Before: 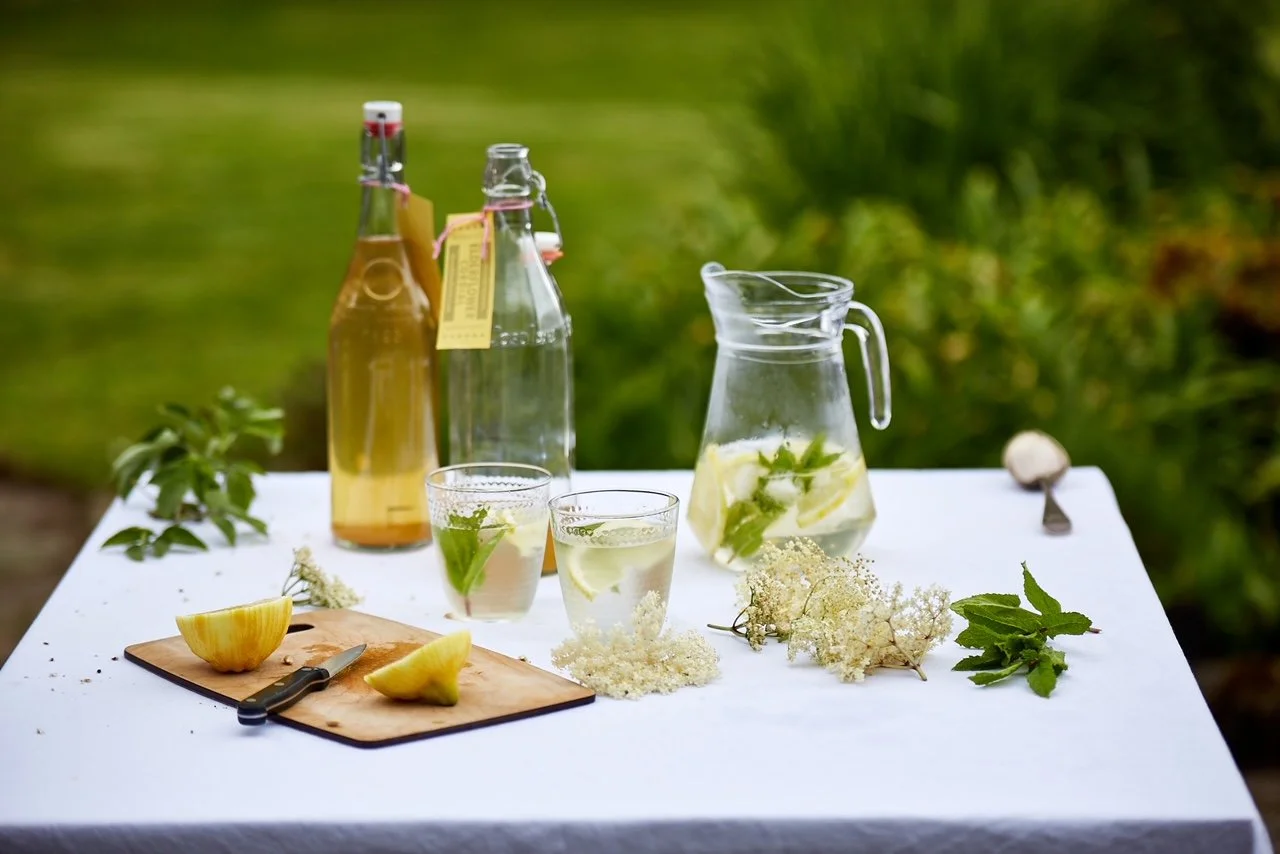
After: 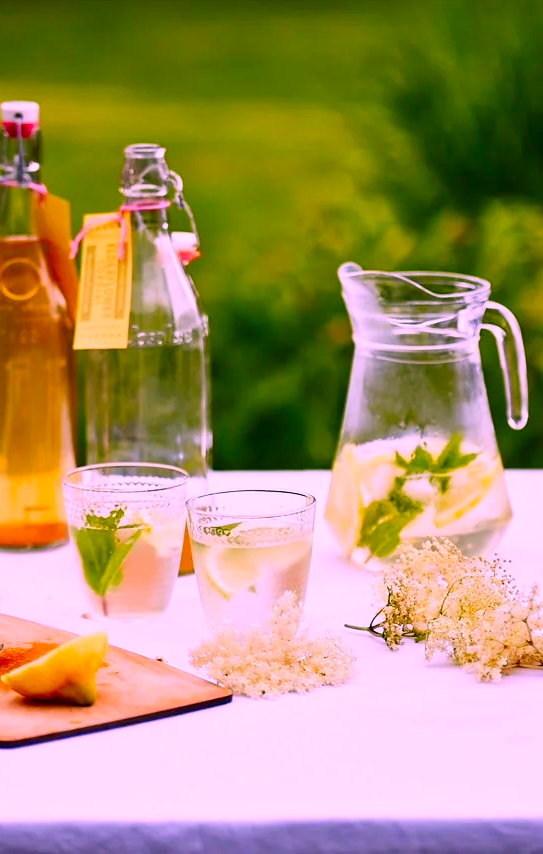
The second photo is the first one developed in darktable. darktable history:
crop: left 28.38%, right 29.129%
tone curve: curves: ch0 [(0.021, 0) (0.104, 0.052) (0.496, 0.526) (0.737, 0.783) (1, 1)], preserve colors none
color correction: highlights a* 19.2, highlights b* -11.27, saturation 1.69
